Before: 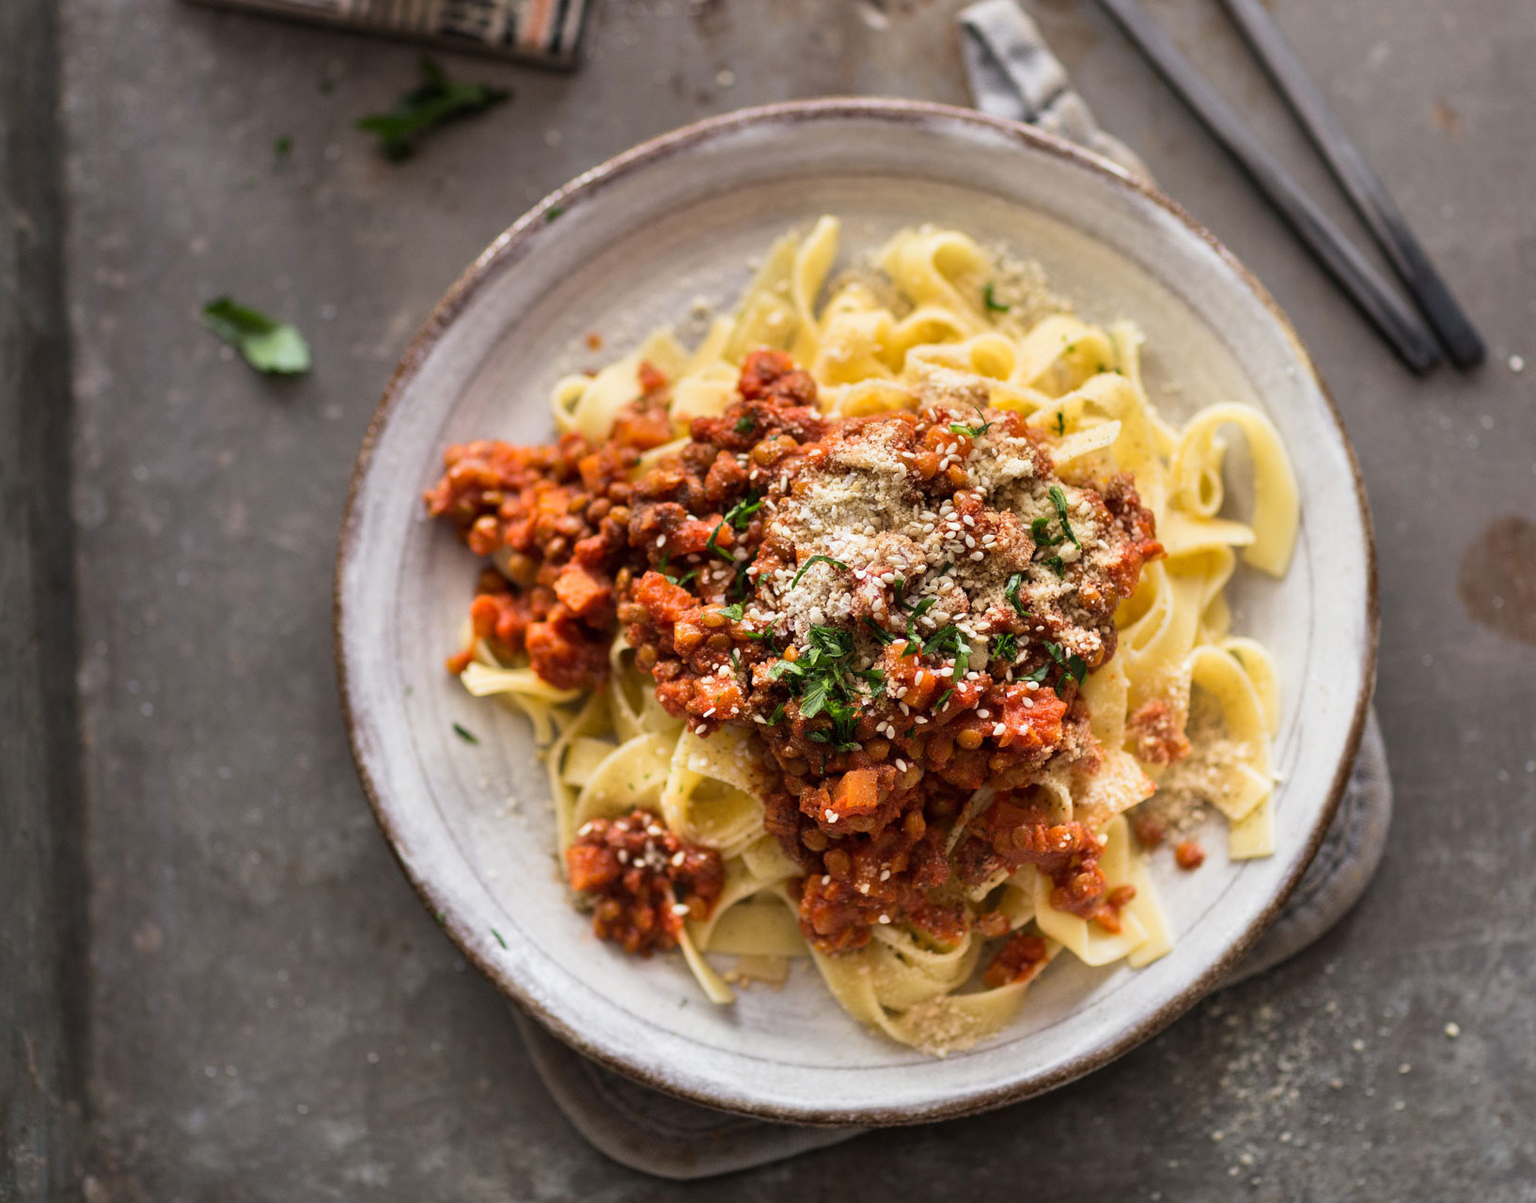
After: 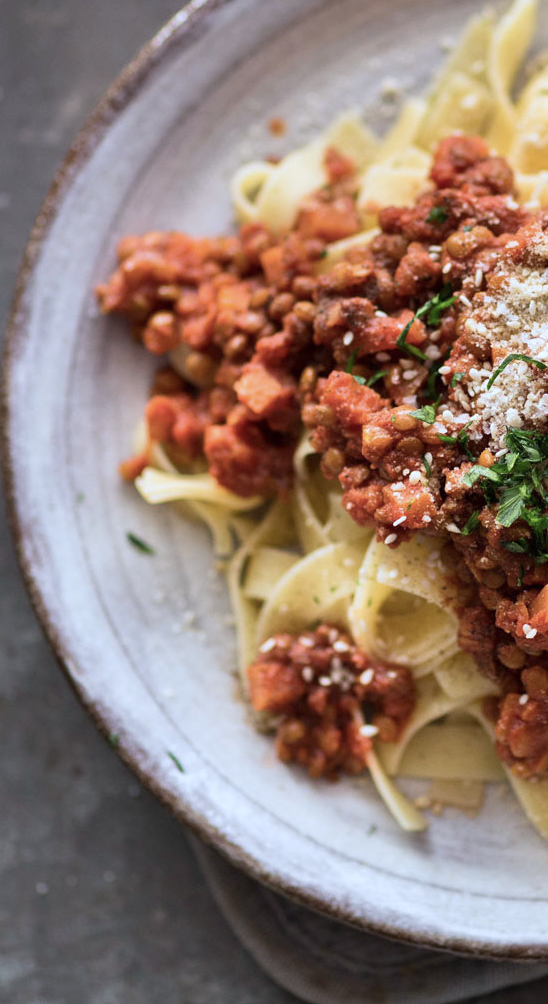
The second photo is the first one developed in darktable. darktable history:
crop and rotate: left 21.77%, top 18.528%, right 44.676%, bottom 2.997%
color calibration: illuminant as shot in camera, x 0.369, y 0.376, temperature 4328.46 K, gamut compression 3
